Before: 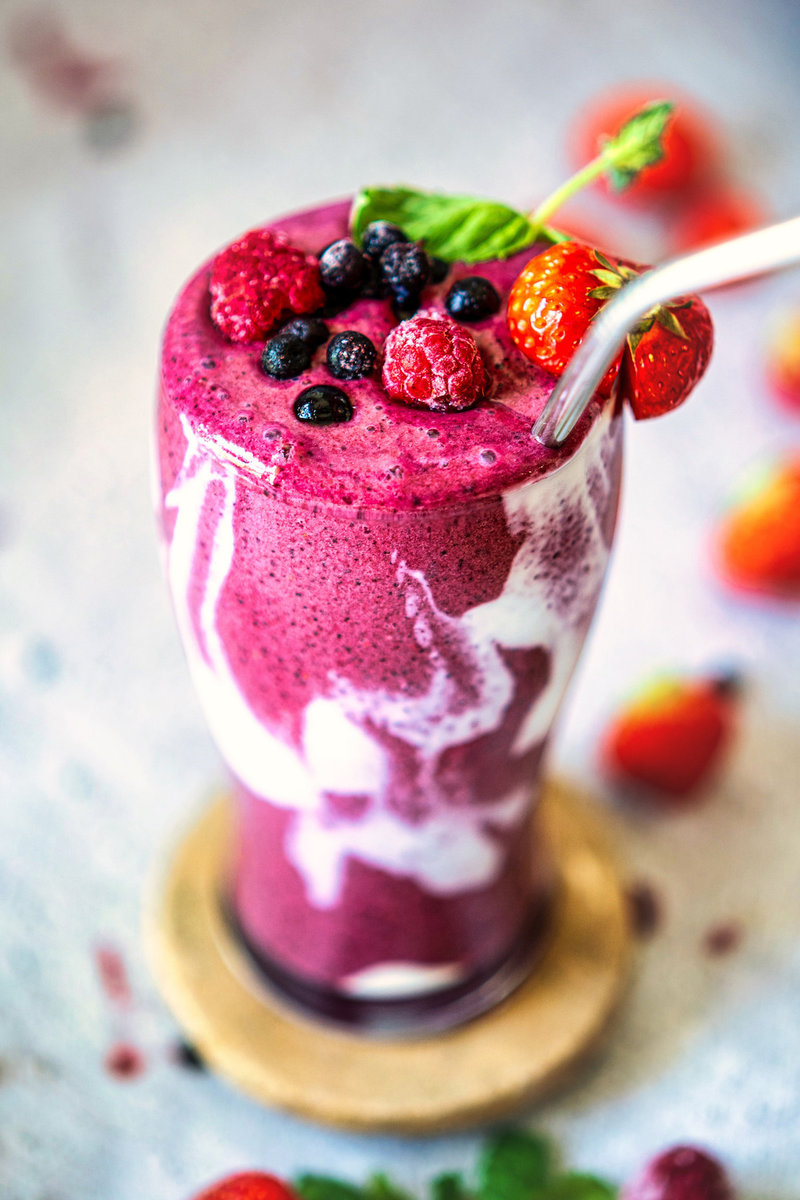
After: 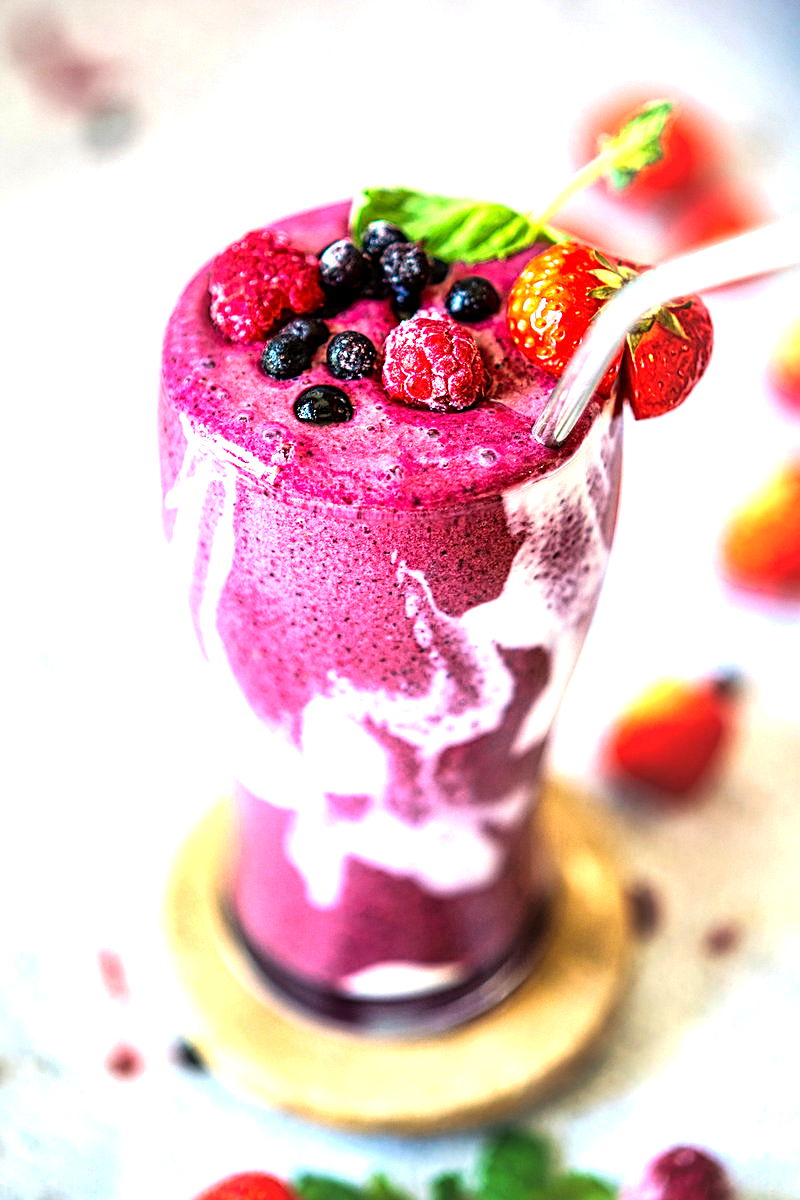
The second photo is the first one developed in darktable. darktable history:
tone equalizer: -8 EV -0.389 EV, -7 EV -0.427 EV, -6 EV -0.313 EV, -5 EV -0.224 EV, -3 EV 0.254 EV, -2 EV 0.319 EV, -1 EV 0.363 EV, +0 EV 0.441 EV
exposure: black level correction 0.001, exposure 0.5 EV, compensate exposure bias true, compensate highlight preservation false
sharpen: on, module defaults
